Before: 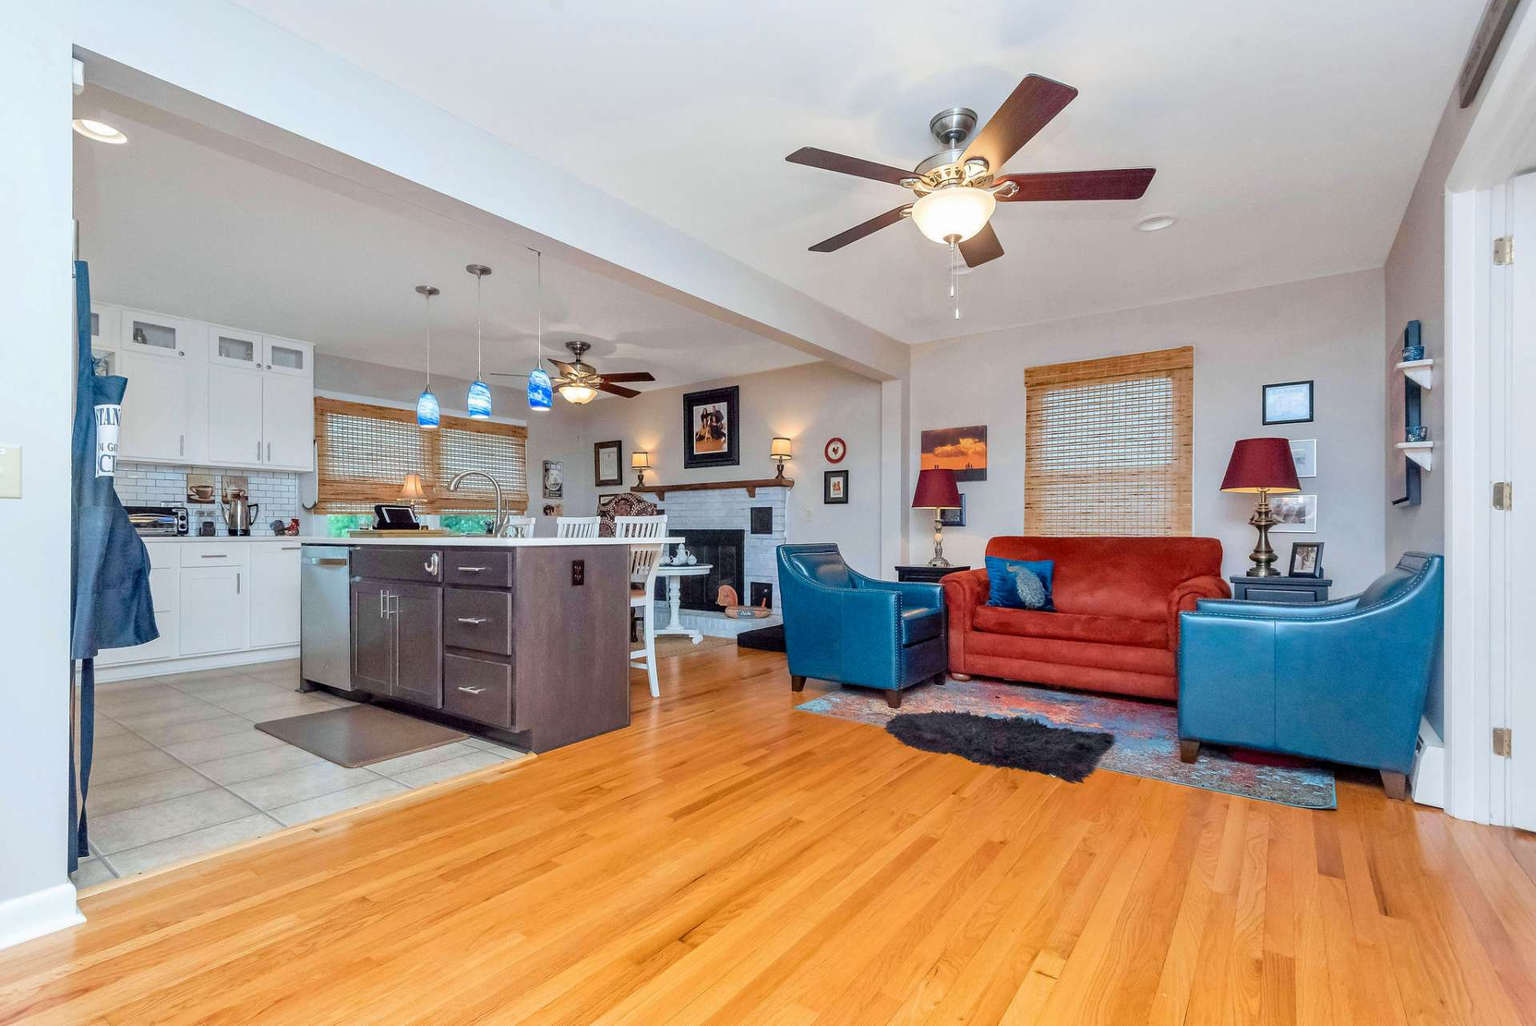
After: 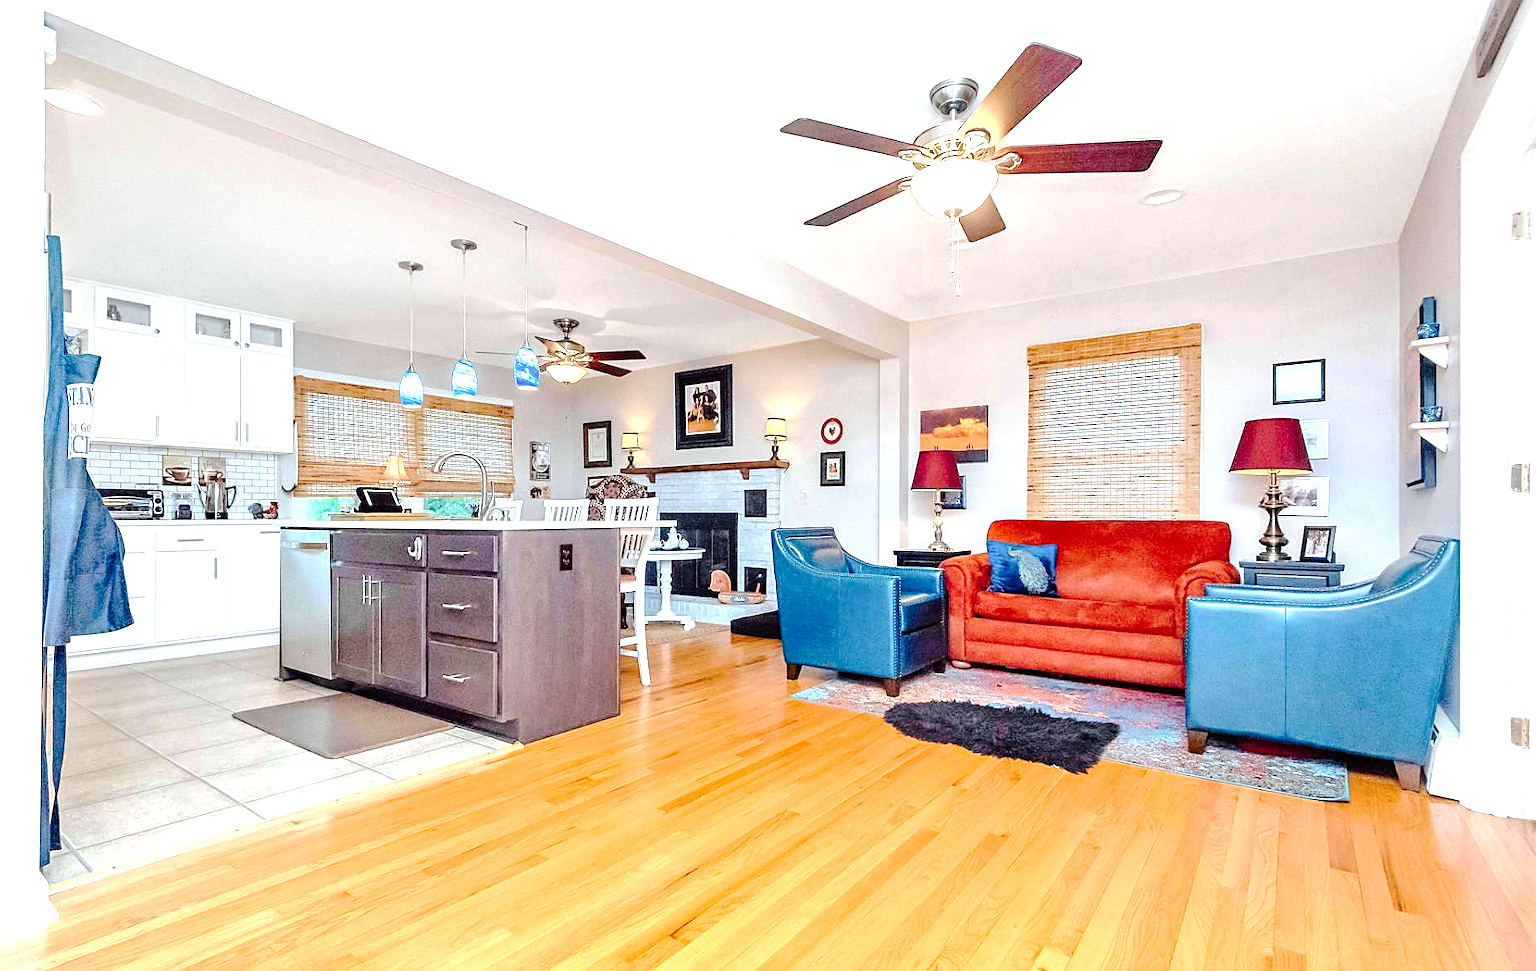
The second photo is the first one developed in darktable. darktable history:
exposure: exposure 1 EV, compensate highlight preservation false
tone curve: curves: ch0 [(0, 0) (0.003, 0.019) (0.011, 0.02) (0.025, 0.019) (0.044, 0.027) (0.069, 0.038) (0.1, 0.056) (0.136, 0.089) (0.177, 0.137) (0.224, 0.187) (0.277, 0.259) (0.335, 0.343) (0.399, 0.437) (0.468, 0.532) (0.543, 0.613) (0.623, 0.685) (0.709, 0.752) (0.801, 0.822) (0.898, 0.9) (1, 1)], preserve colors none
crop: left 1.964%, top 3.251%, right 1.122%, bottom 4.933%
sharpen: on, module defaults
